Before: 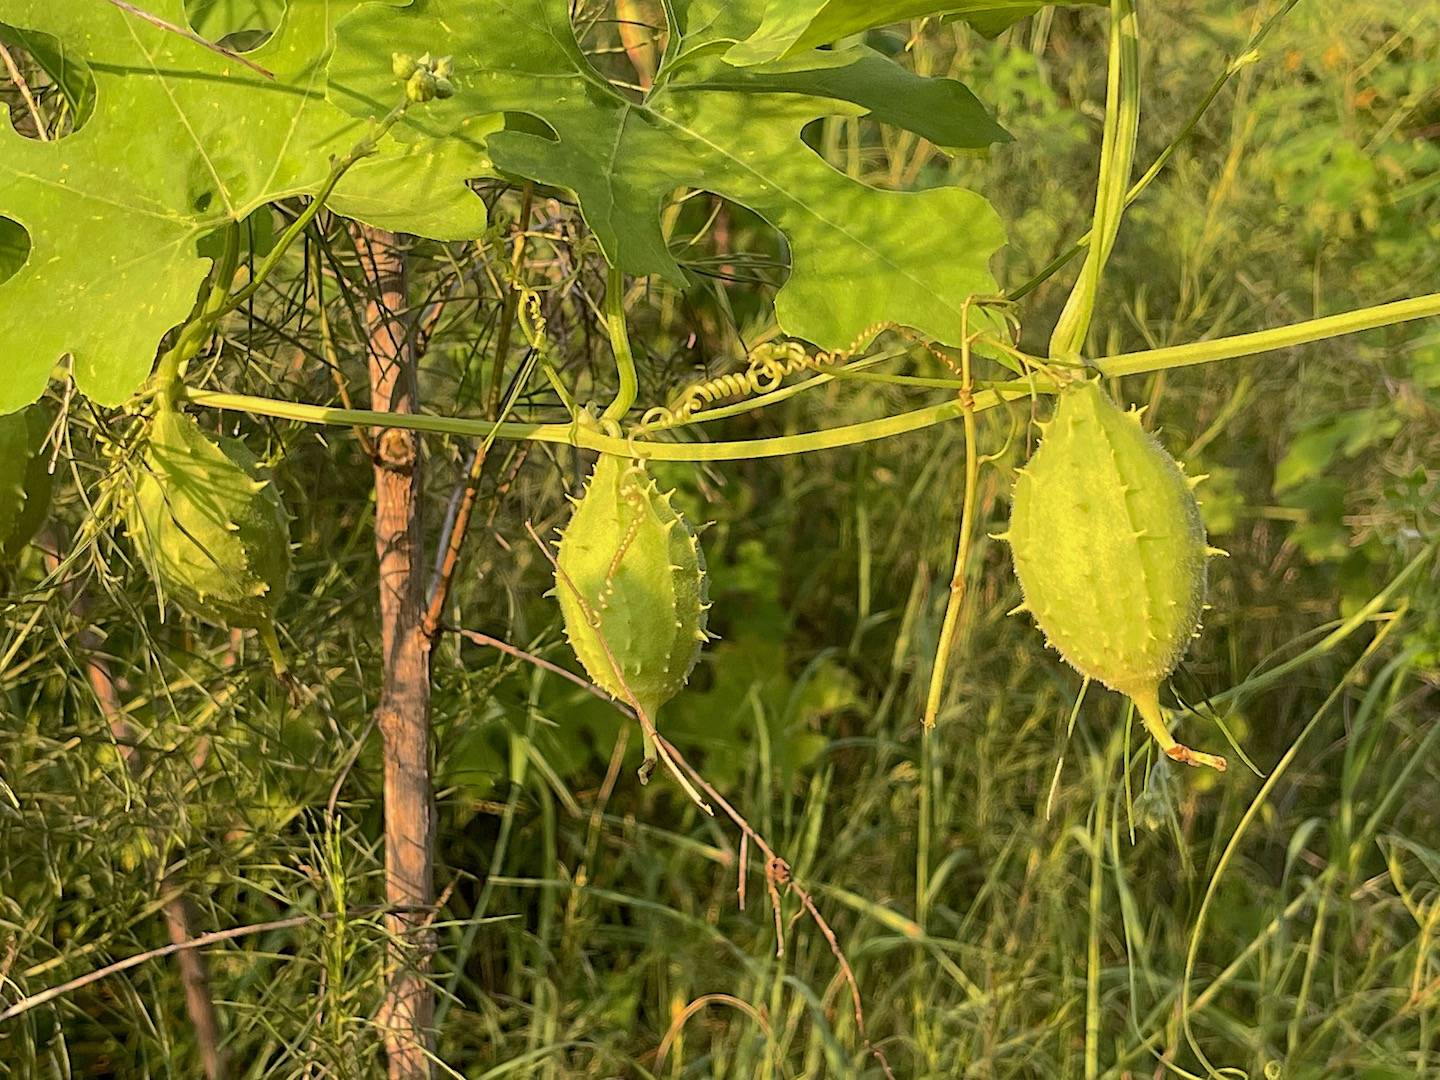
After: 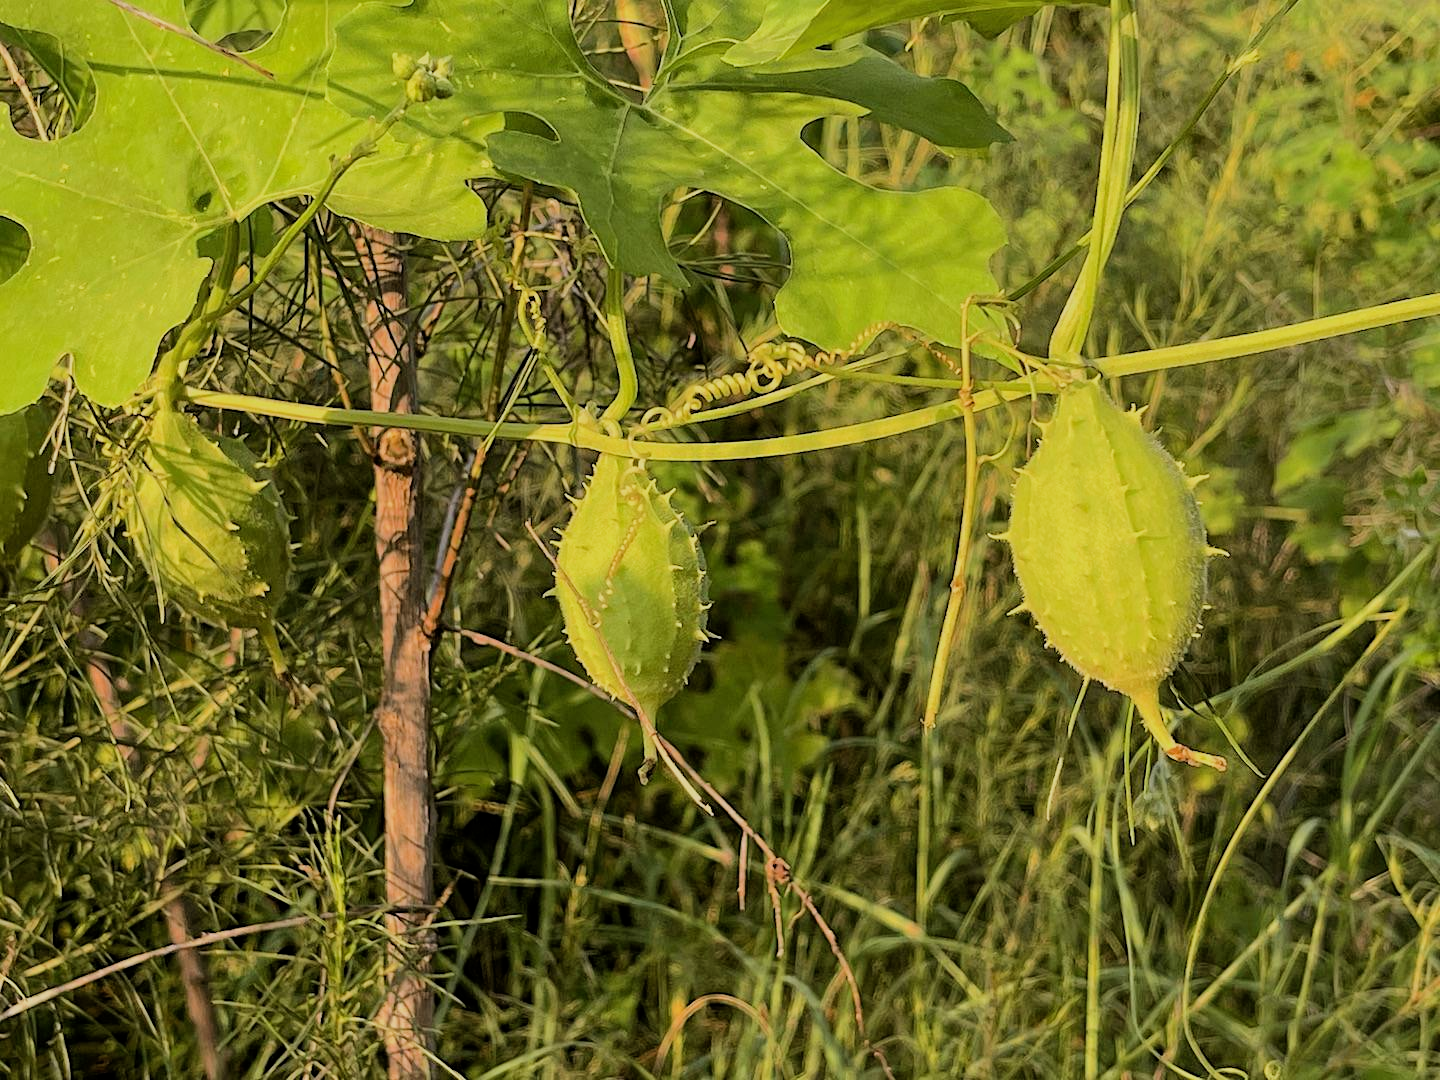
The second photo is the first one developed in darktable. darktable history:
filmic rgb: middle gray luminance 28.78%, black relative exposure -10.29 EV, white relative exposure 5.5 EV, target black luminance 0%, hardness 3.92, latitude 1.8%, contrast 1.126, highlights saturation mix 6.06%, shadows ↔ highlights balance 14.85%
